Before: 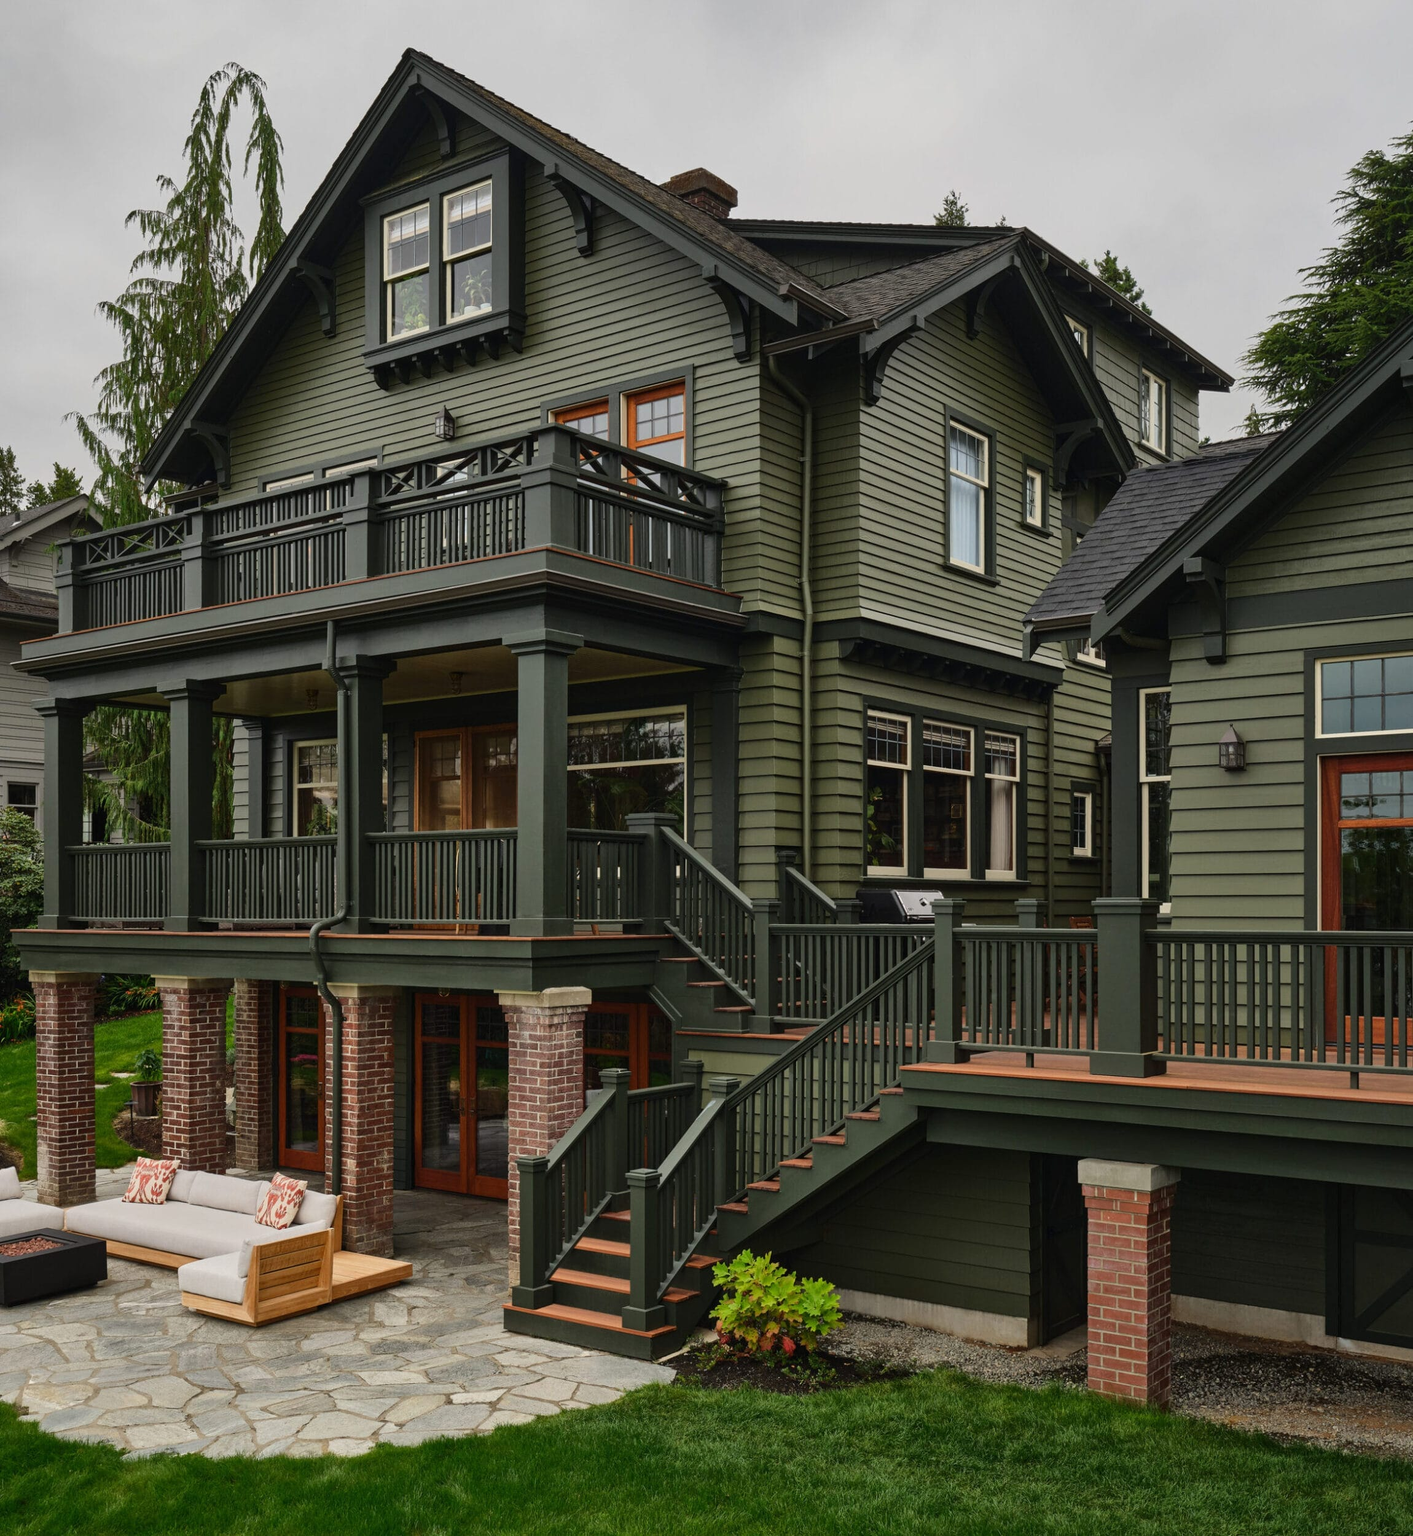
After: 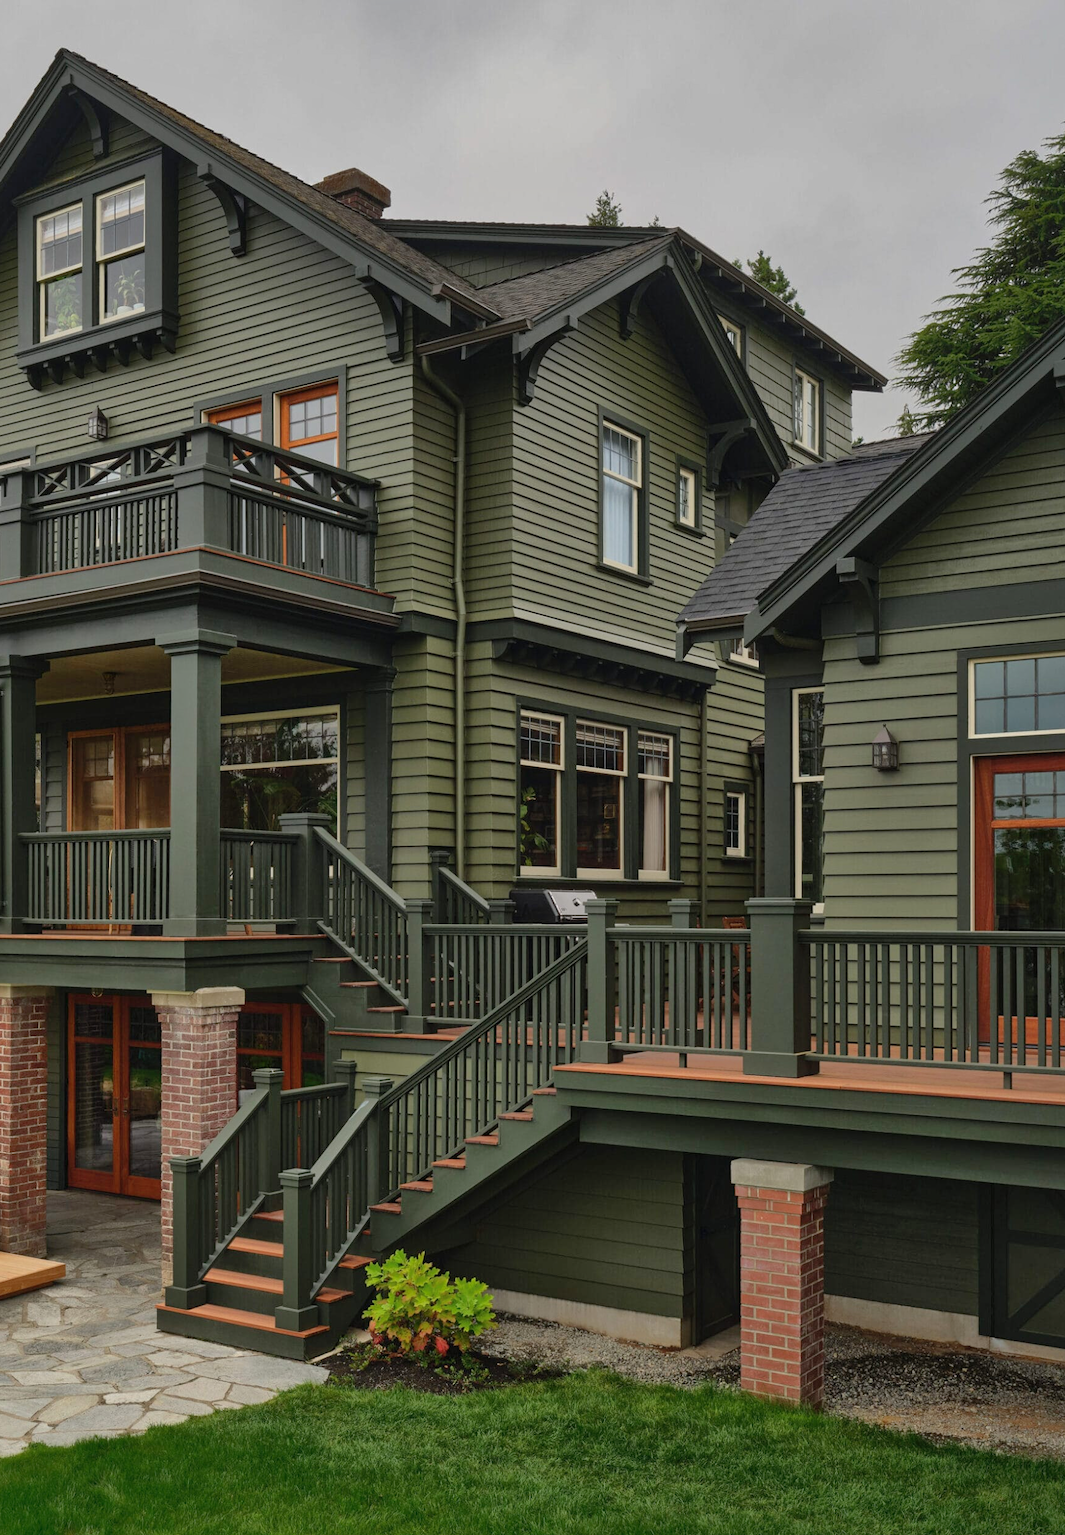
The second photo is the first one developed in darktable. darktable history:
crop and rotate: left 24.602%
shadows and highlights: on, module defaults
